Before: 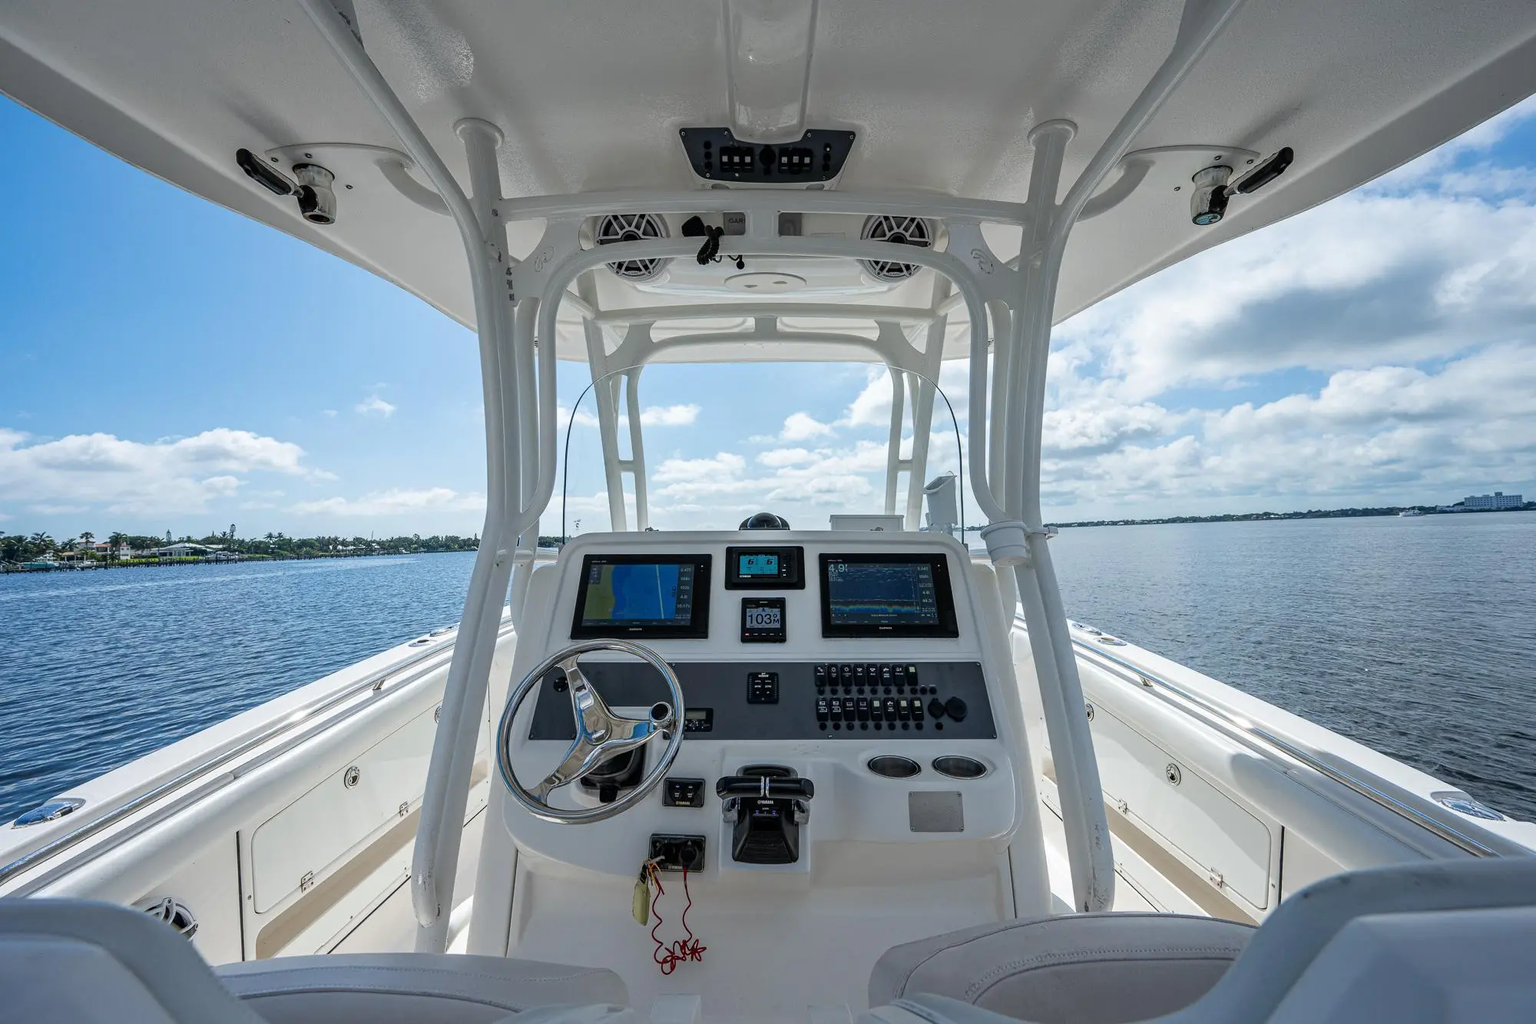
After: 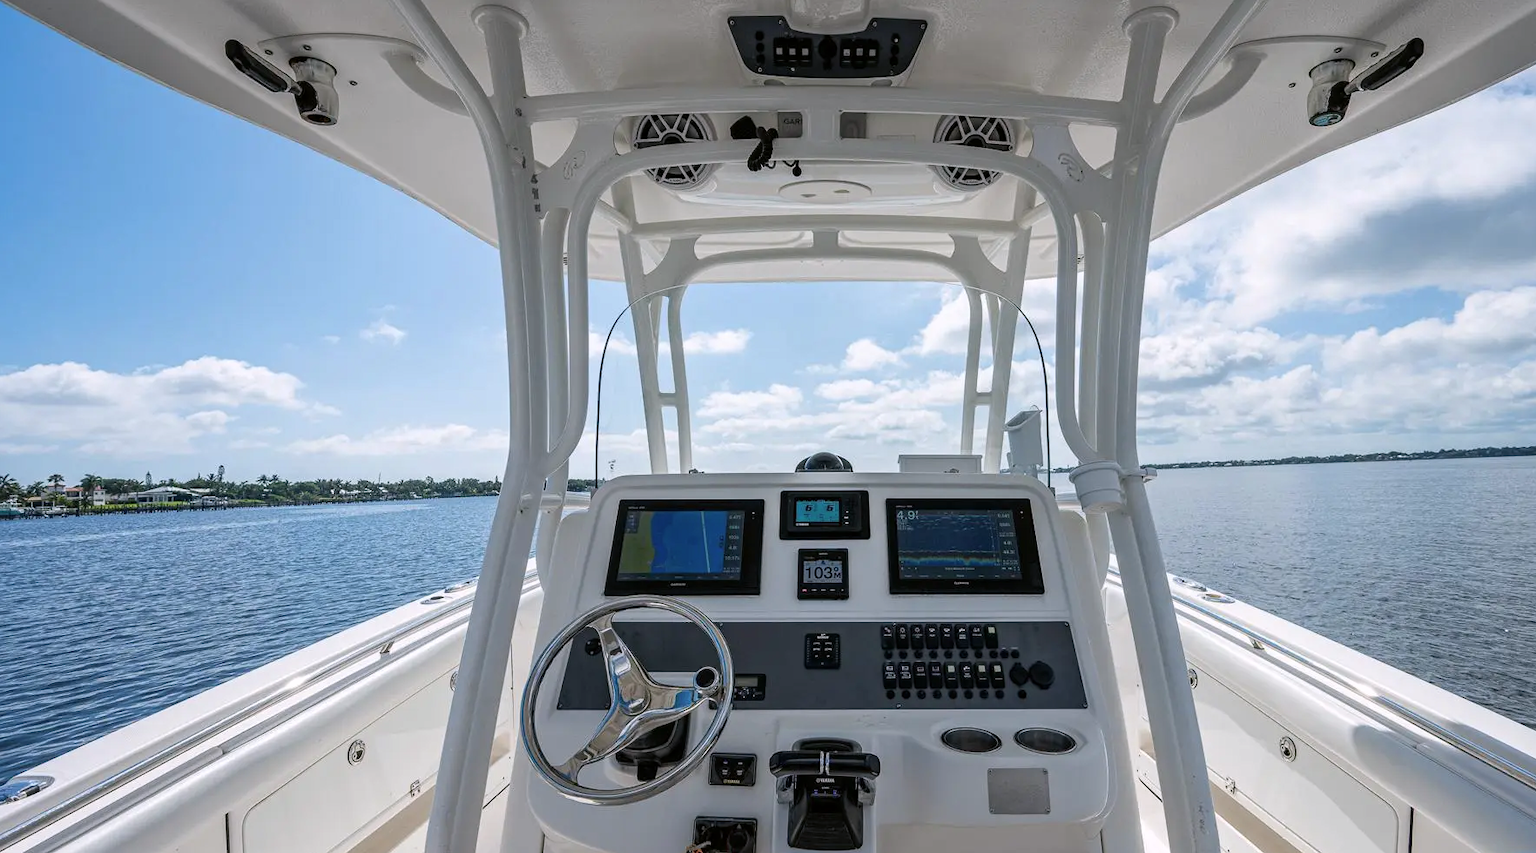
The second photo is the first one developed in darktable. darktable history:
color correction: highlights a* 3.02, highlights b* -1.6, shadows a* -0.113, shadows b* 1.96, saturation 0.981
crop and rotate: left 2.472%, top 11.133%, right 9.322%, bottom 15.315%
